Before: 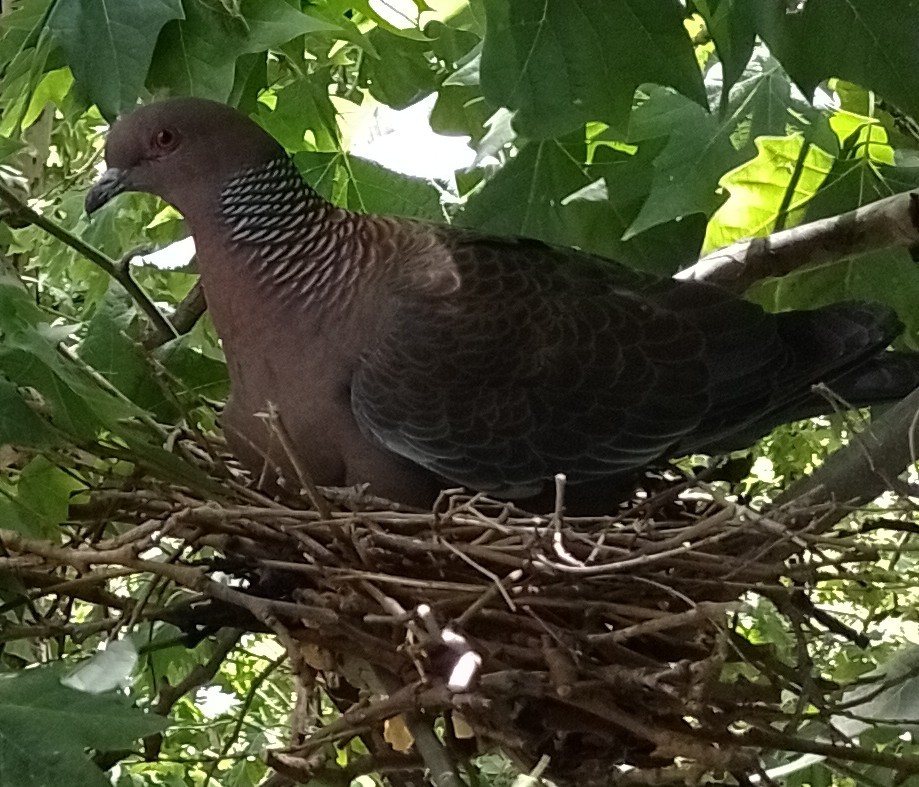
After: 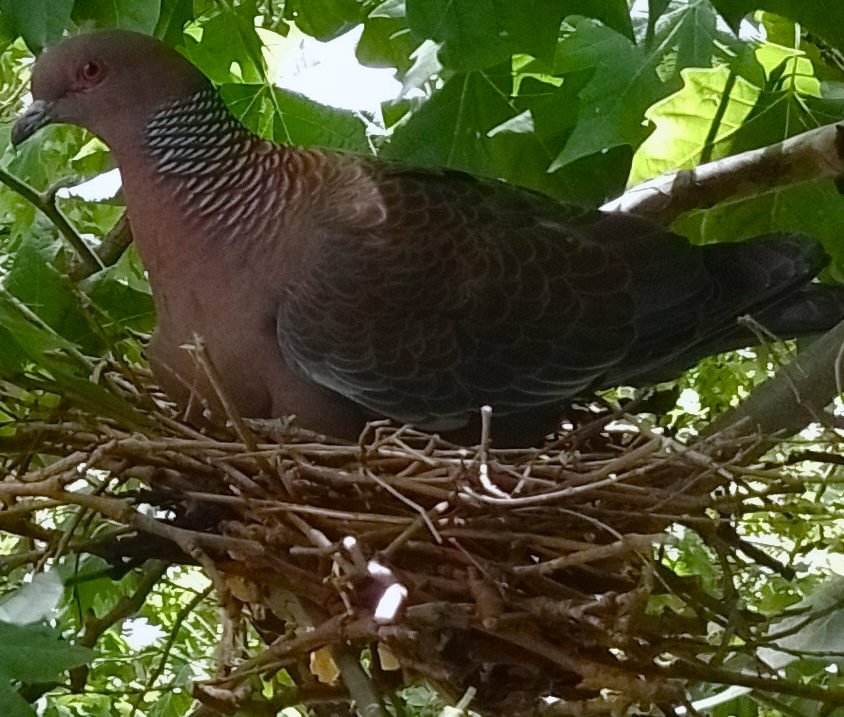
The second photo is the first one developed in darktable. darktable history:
crop and rotate: left 8.135%, top 8.809%
color balance rgb: highlights gain › luminance 16.63%, highlights gain › chroma 2.93%, highlights gain › hue 258.74°, perceptual saturation grading › global saturation 14.495%, perceptual saturation grading › highlights -30.178%, perceptual saturation grading › shadows 51.214%, contrast -10.389%
contrast equalizer: octaves 7, y [[0.6 ×6], [0.55 ×6], [0 ×6], [0 ×6], [0 ×6]], mix -0.197
